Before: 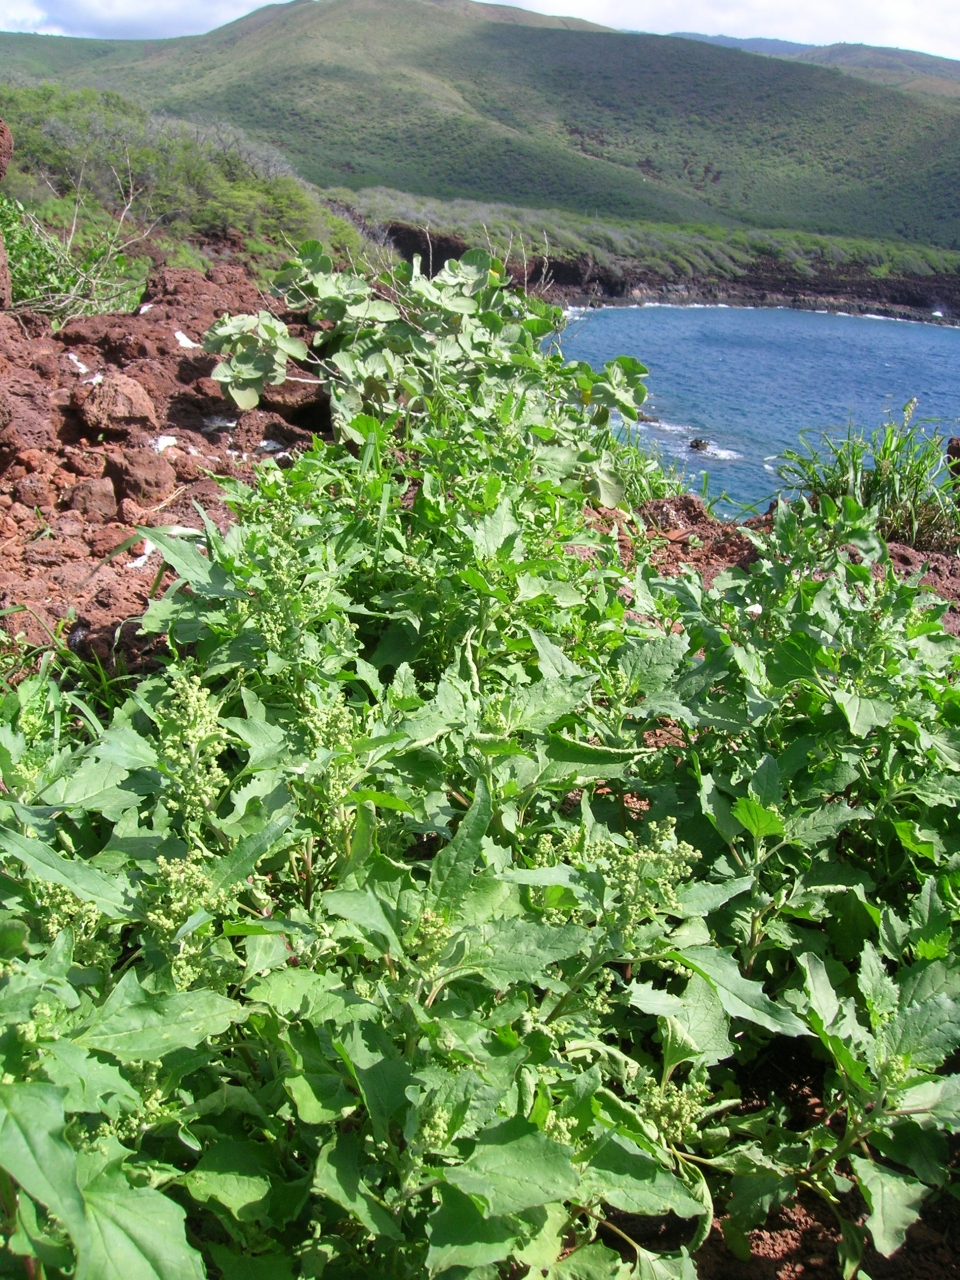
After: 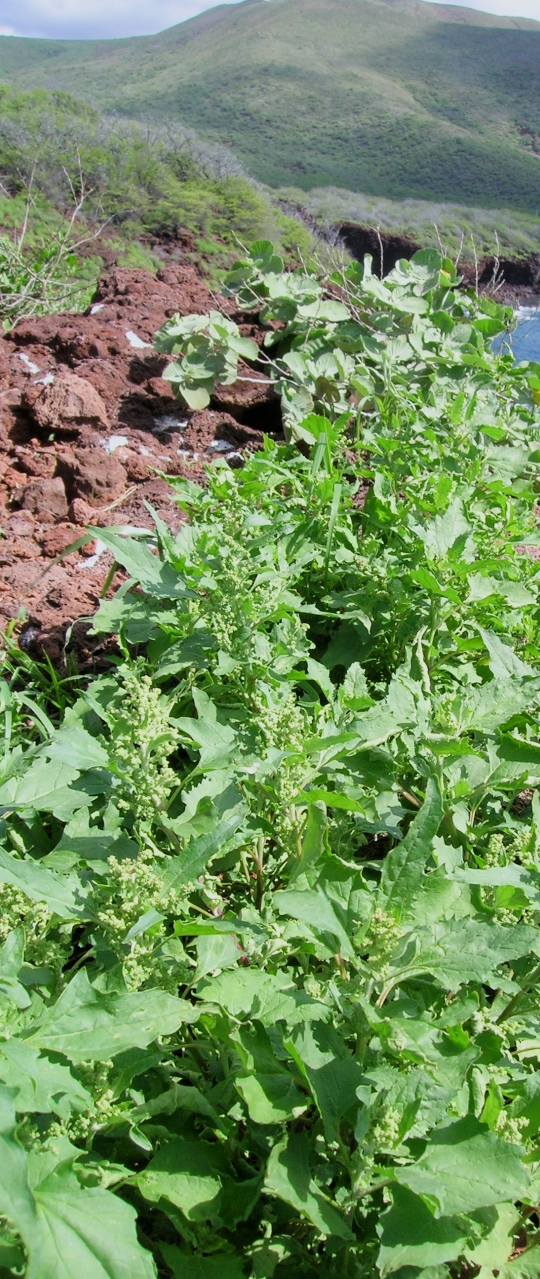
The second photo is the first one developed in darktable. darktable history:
filmic rgb: white relative exposure 3.85 EV, hardness 4.3
crop: left 5.114%, right 38.589%
exposure: exposure 0.2 EV, compensate highlight preservation false
white balance: red 0.976, blue 1.04
